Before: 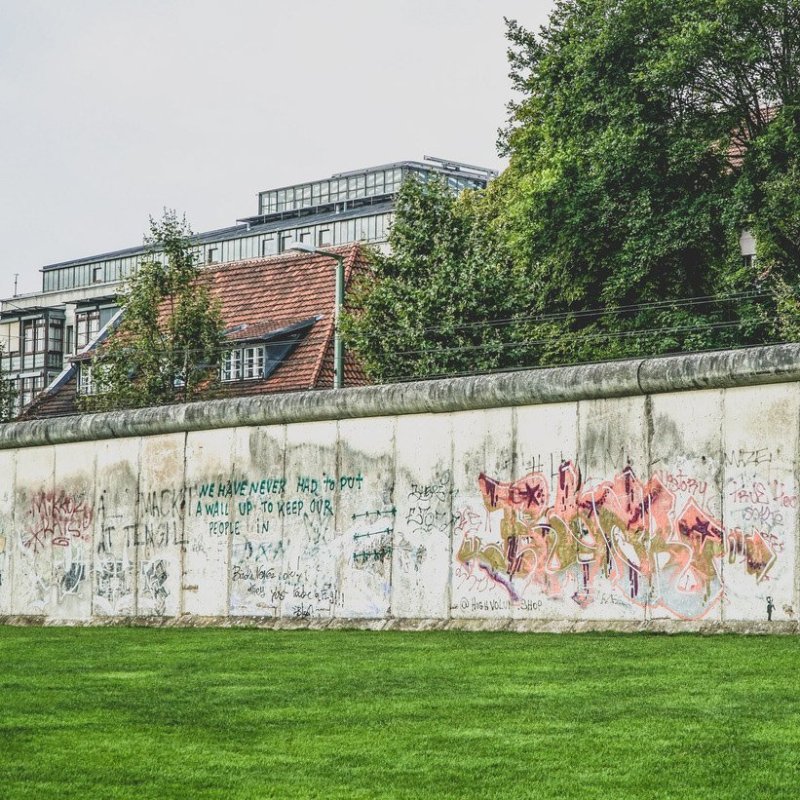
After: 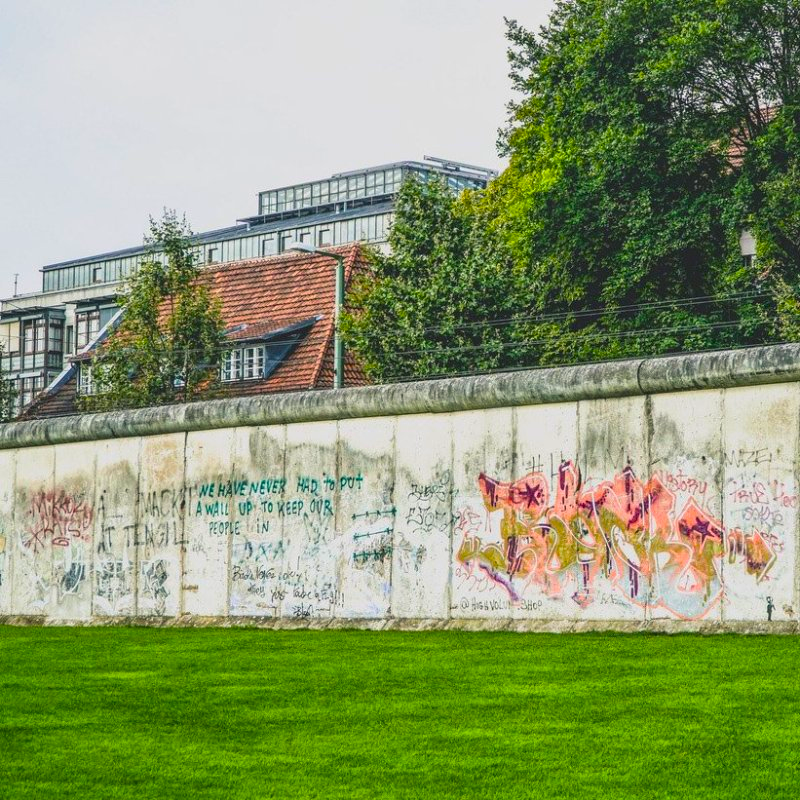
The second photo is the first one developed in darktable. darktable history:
color balance rgb: shadows lift › chroma 2.04%, shadows lift › hue 248.31°, perceptual saturation grading › global saturation 74.672%, perceptual saturation grading › shadows -30.682%
